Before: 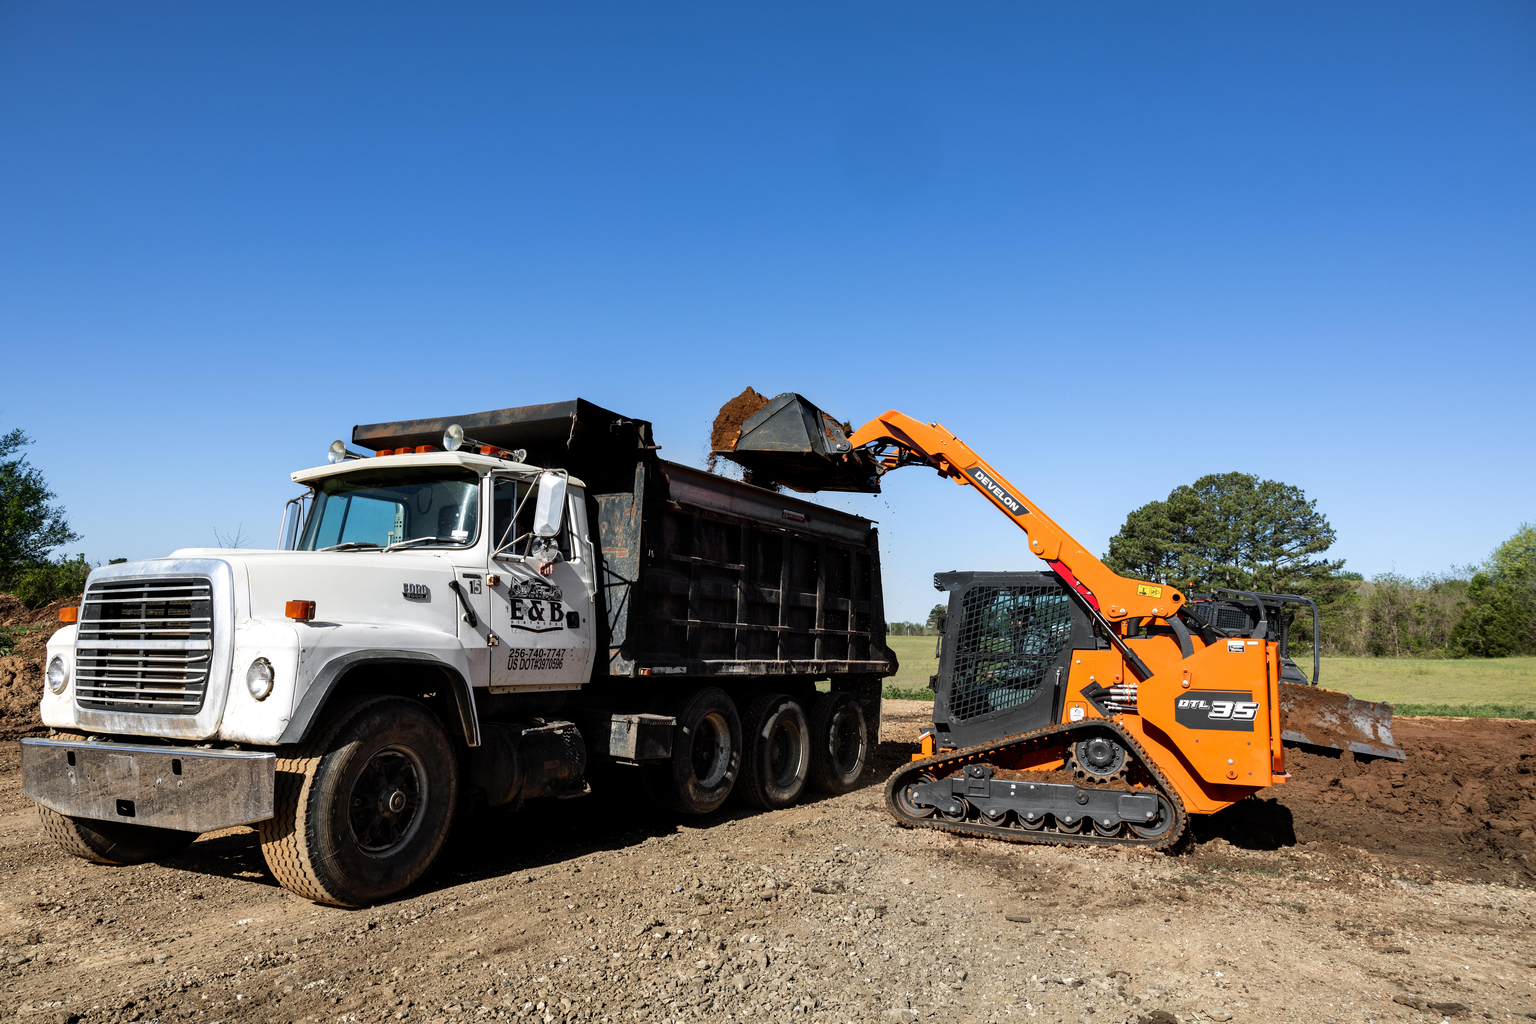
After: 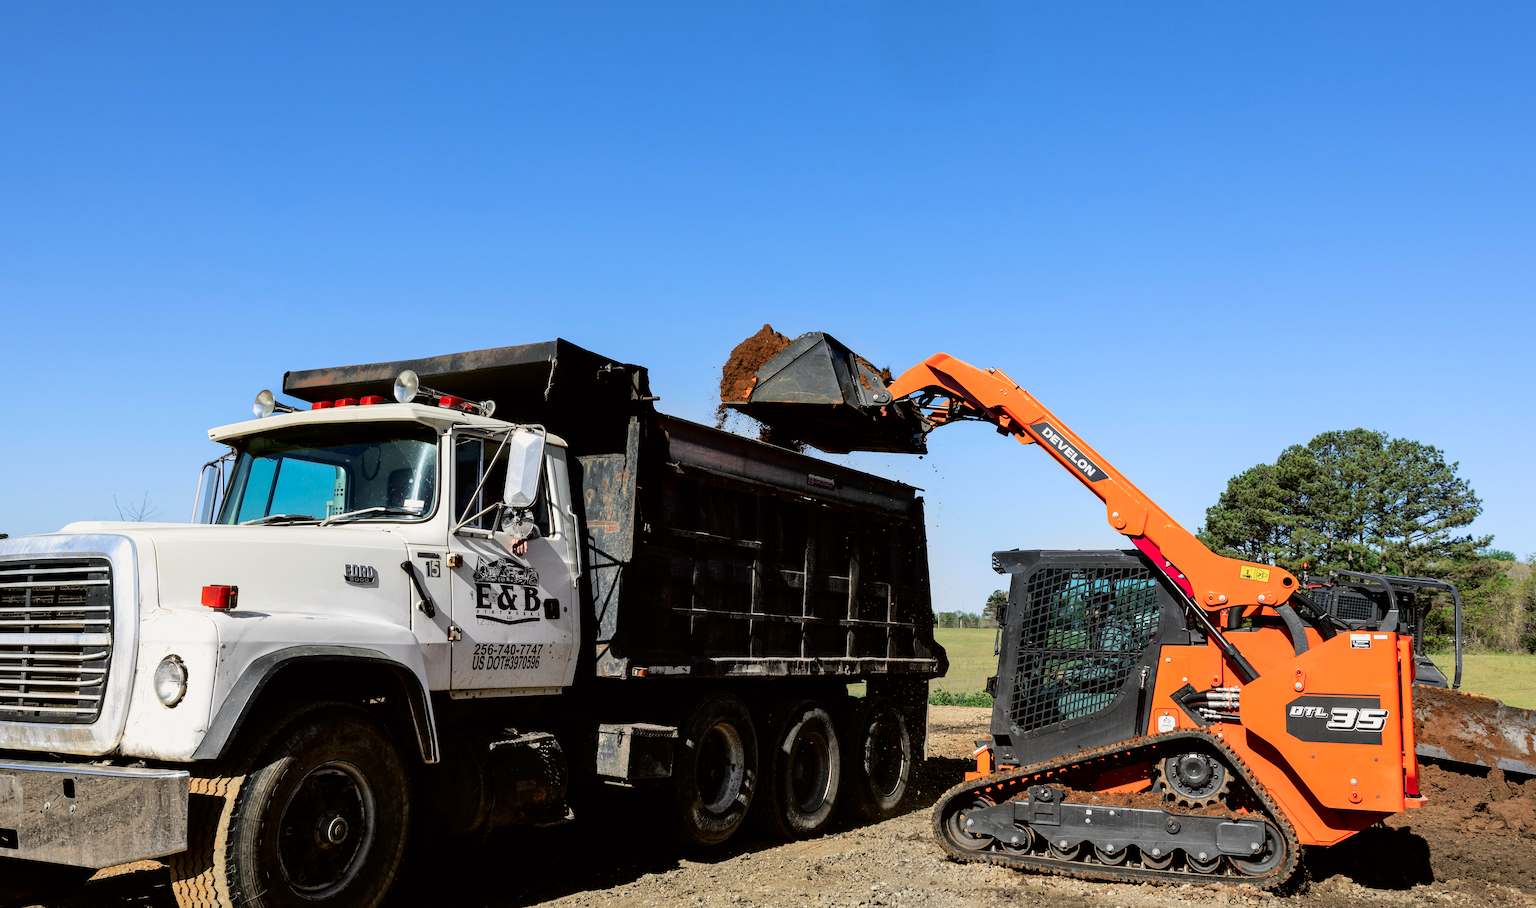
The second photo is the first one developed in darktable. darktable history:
local contrast: mode bilateral grid, contrast 20, coarseness 50, detail 102%, midtone range 0.2
crop: left 7.856%, top 11.836%, right 10.12%, bottom 15.387%
tone curve: curves: ch0 [(0, 0) (0.068, 0.031) (0.175, 0.139) (0.32, 0.345) (0.495, 0.544) (0.748, 0.762) (0.993, 0.954)]; ch1 [(0, 0) (0.294, 0.184) (0.34, 0.303) (0.371, 0.344) (0.441, 0.408) (0.477, 0.474) (0.499, 0.5) (0.529, 0.523) (0.677, 0.762) (1, 1)]; ch2 [(0, 0) (0.431, 0.419) (0.495, 0.502) (0.524, 0.534) (0.557, 0.56) (0.634, 0.654) (0.728, 0.722) (1, 1)], color space Lab, independent channels, preserve colors none
